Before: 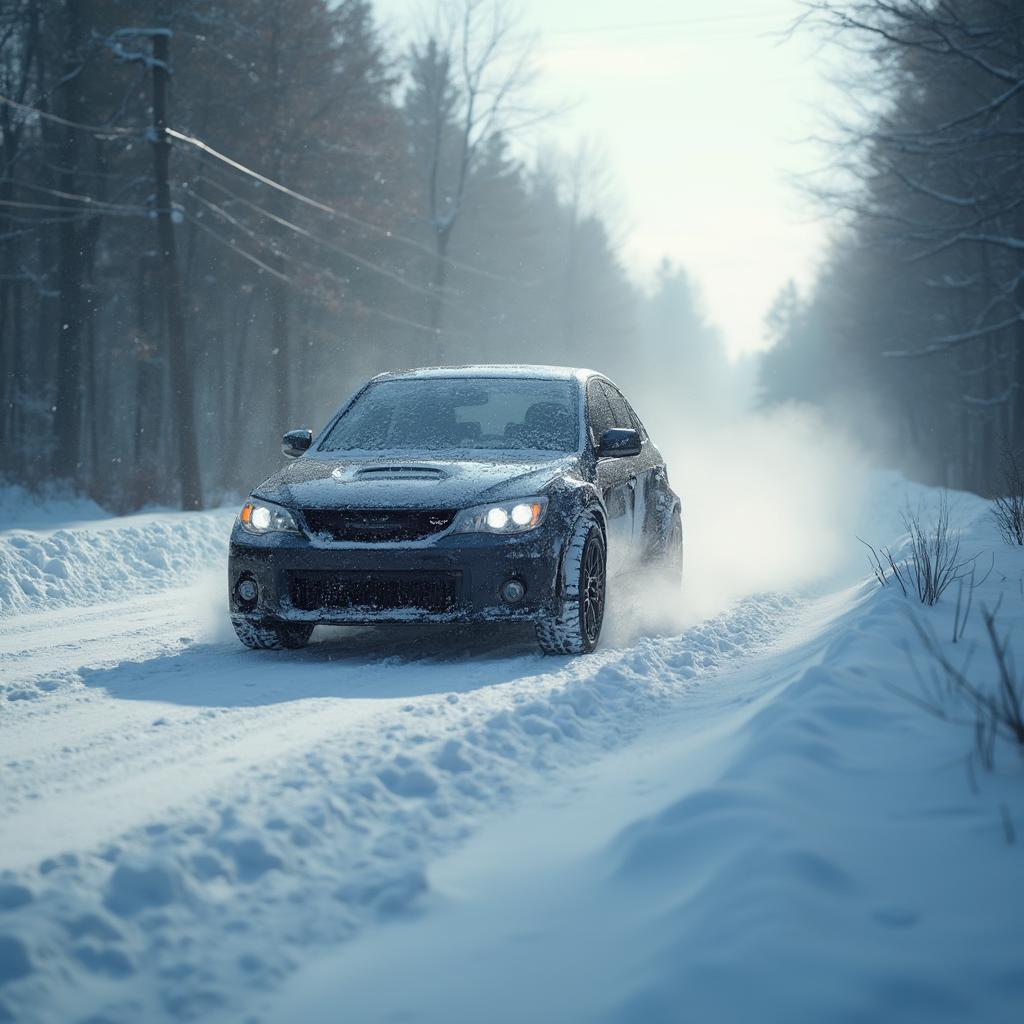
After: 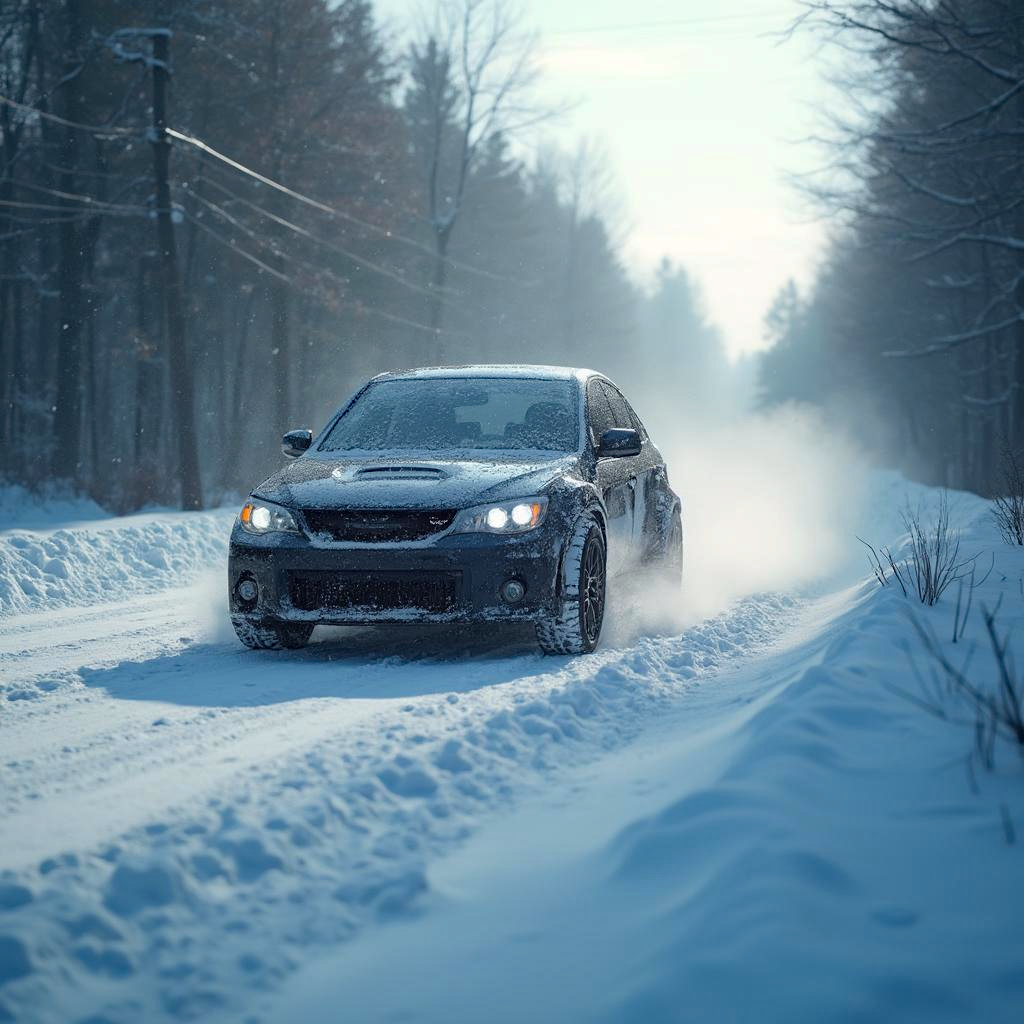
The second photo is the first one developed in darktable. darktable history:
haze removal: strength 0.294, distance 0.256, compatibility mode true, adaptive false
